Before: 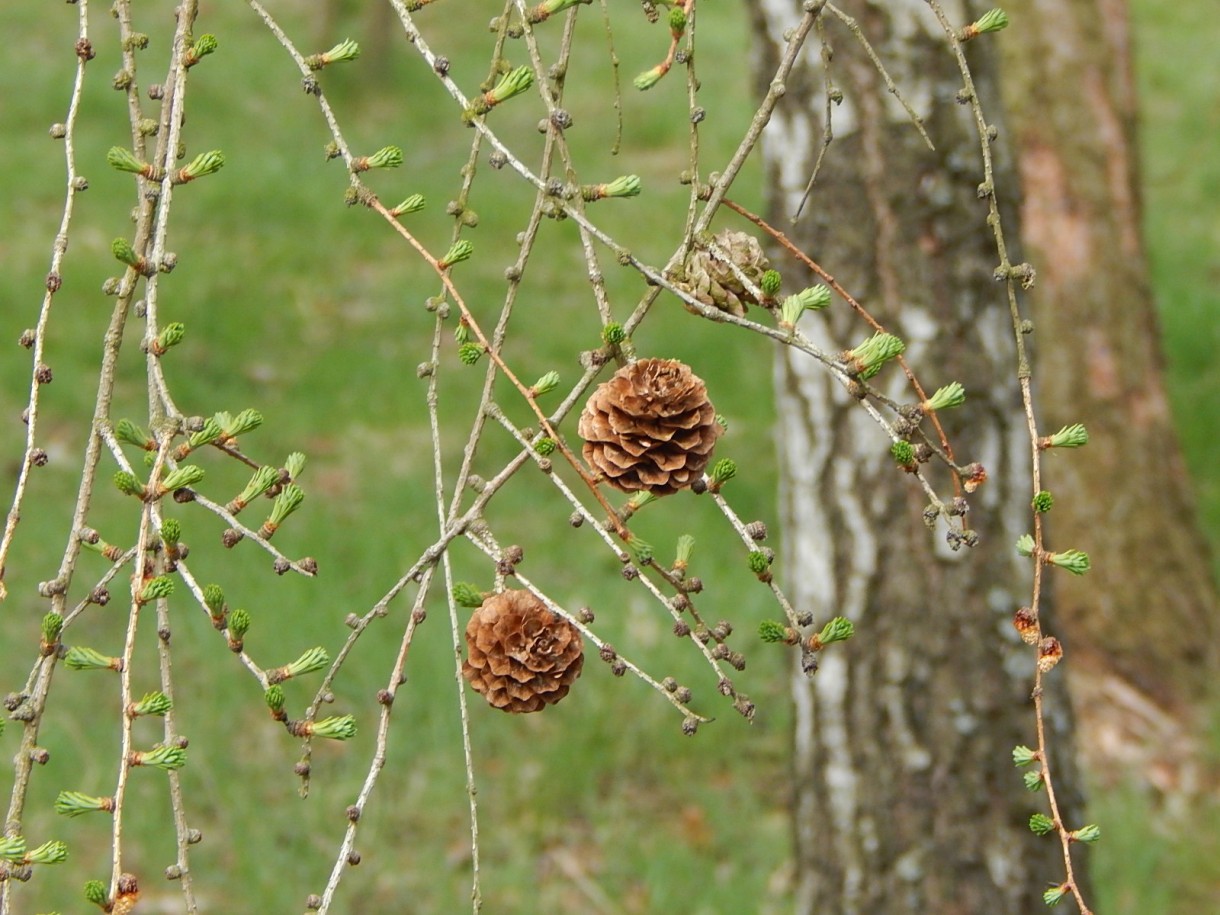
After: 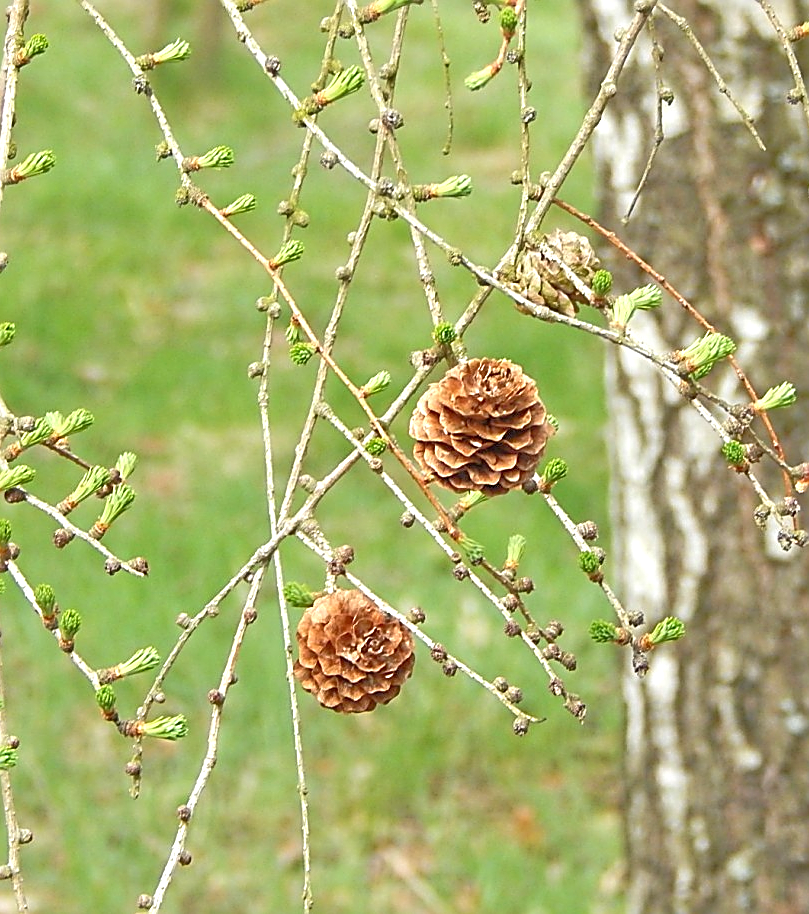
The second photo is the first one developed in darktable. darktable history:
sharpen: amount 0.895
exposure: black level correction 0, exposure 0.693 EV, compensate highlight preservation false
tone equalizer: -7 EV 0.151 EV, -6 EV 0.576 EV, -5 EV 1.15 EV, -4 EV 1.36 EV, -3 EV 1.14 EV, -2 EV 0.6 EV, -1 EV 0.16 EV
crop and rotate: left 13.892%, right 19.748%
